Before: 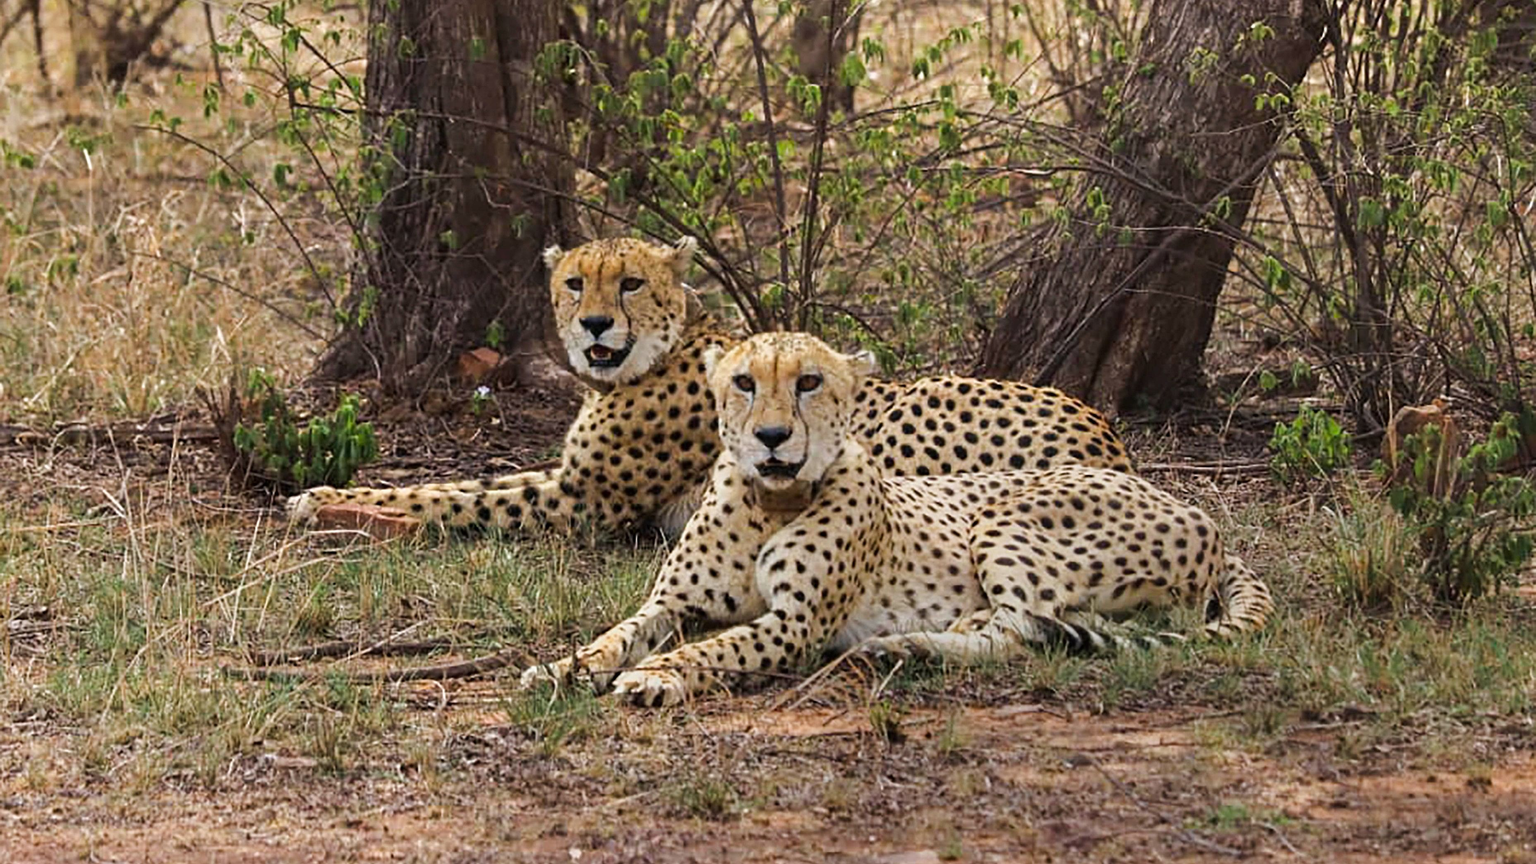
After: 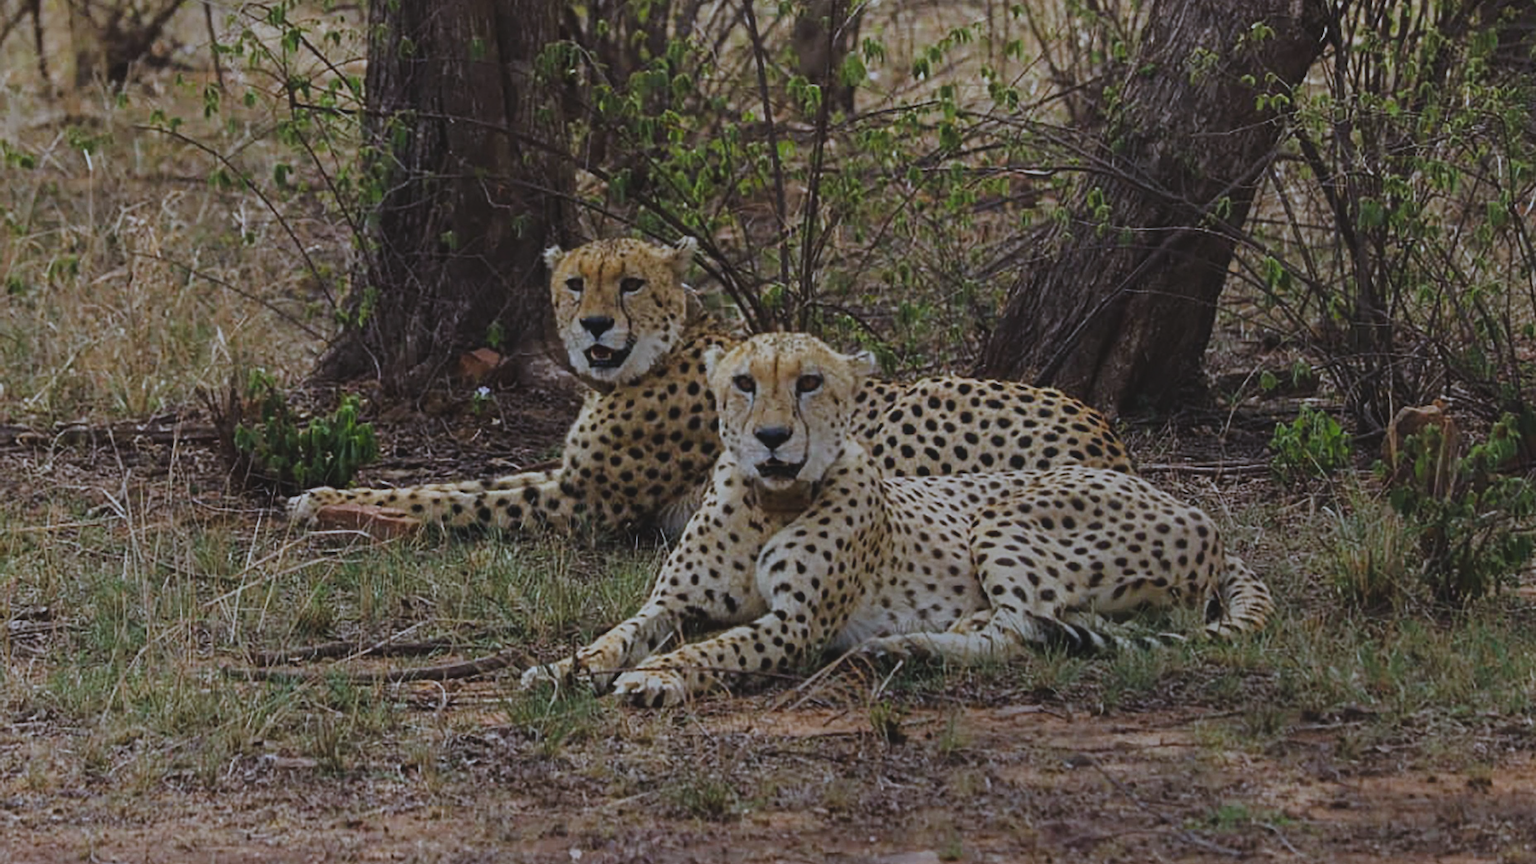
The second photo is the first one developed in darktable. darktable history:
white balance: red 0.931, blue 1.11
exposure: black level correction -0.016, exposure -1.018 EV, compensate highlight preservation false
